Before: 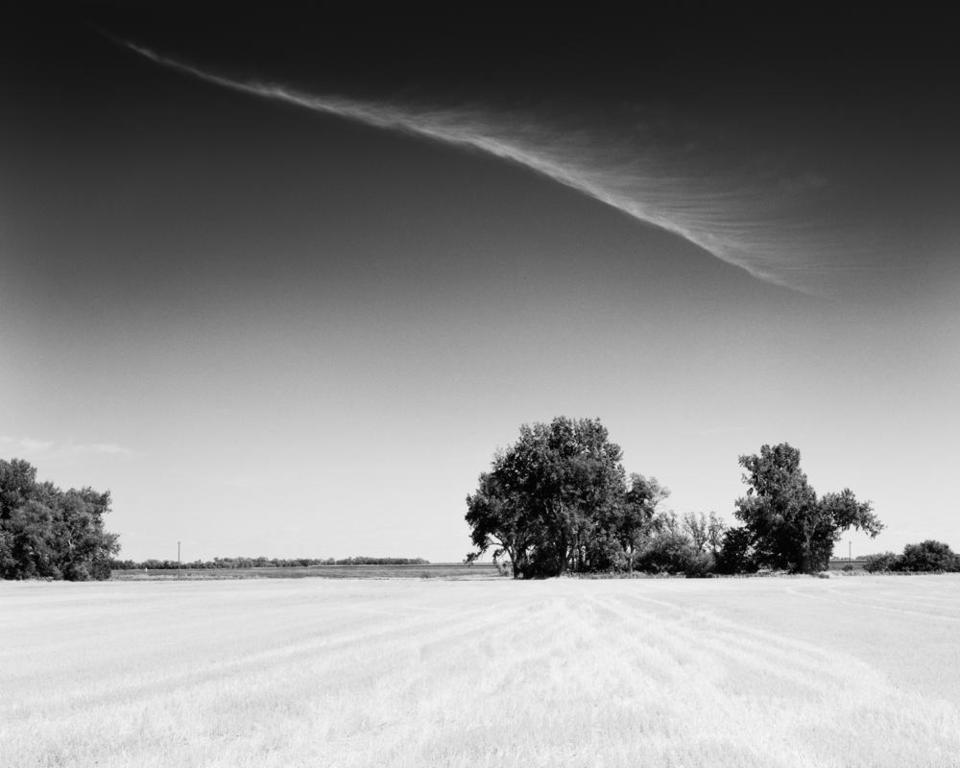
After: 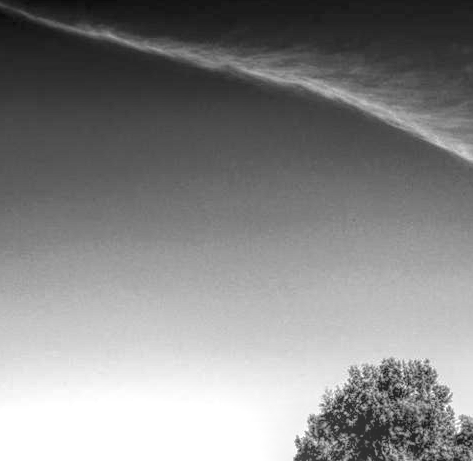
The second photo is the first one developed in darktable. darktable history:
local contrast: highlights 20%, shadows 30%, detail 200%, midtone range 0.2
crop: left 17.835%, top 7.675%, right 32.881%, bottom 32.213%
exposure: exposure 0.515 EV, compensate highlight preservation false
